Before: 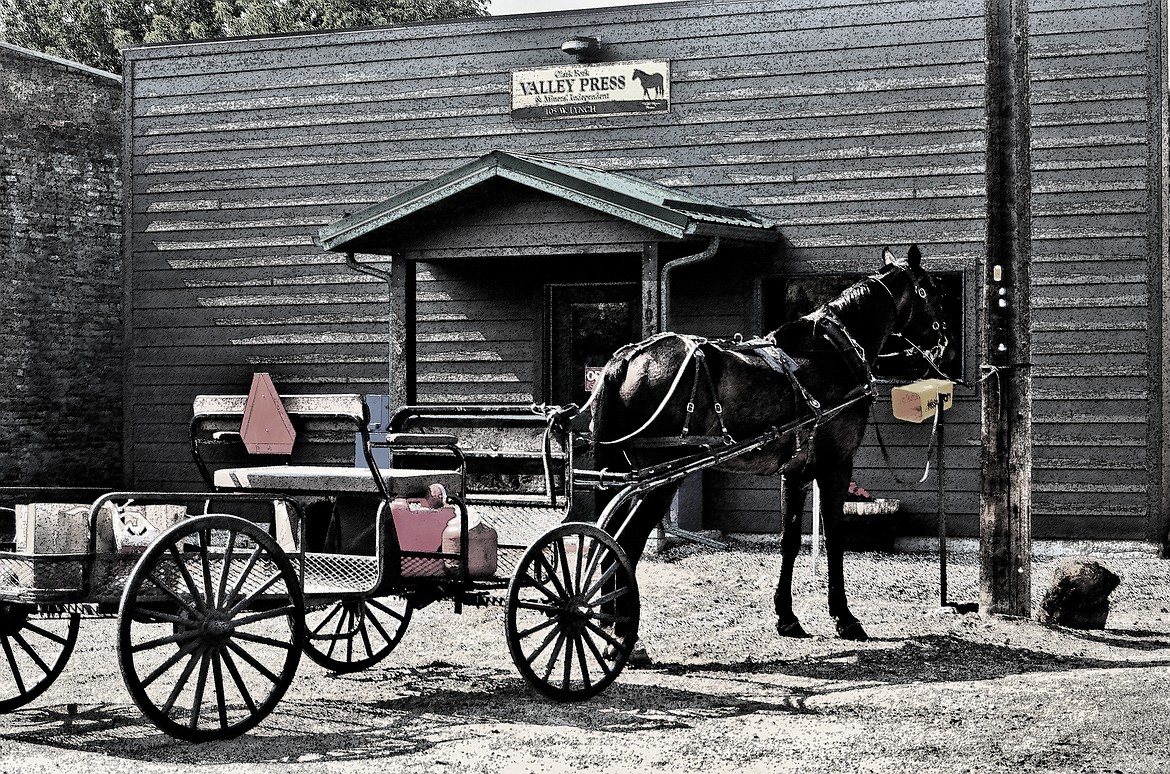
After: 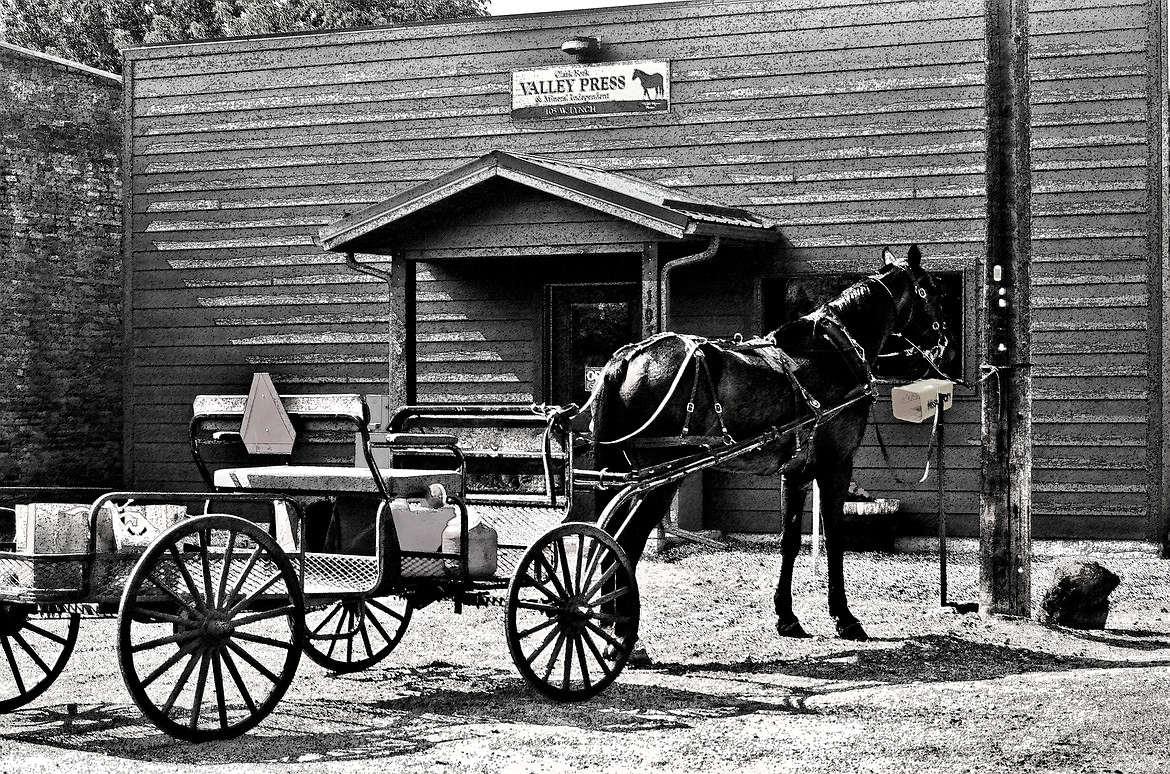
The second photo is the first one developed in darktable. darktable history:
color zones: curves: ch0 [(0, 0.613) (0.01, 0.613) (0.245, 0.448) (0.498, 0.529) (0.642, 0.665) (0.879, 0.777) (0.99, 0.613)]; ch1 [(0, 0.035) (0.121, 0.189) (0.259, 0.197) (0.415, 0.061) (0.589, 0.022) (0.732, 0.022) (0.857, 0.026) (0.991, 0.053)]
exposure: exposure 0.254 EV, compensate highlight preservation false
